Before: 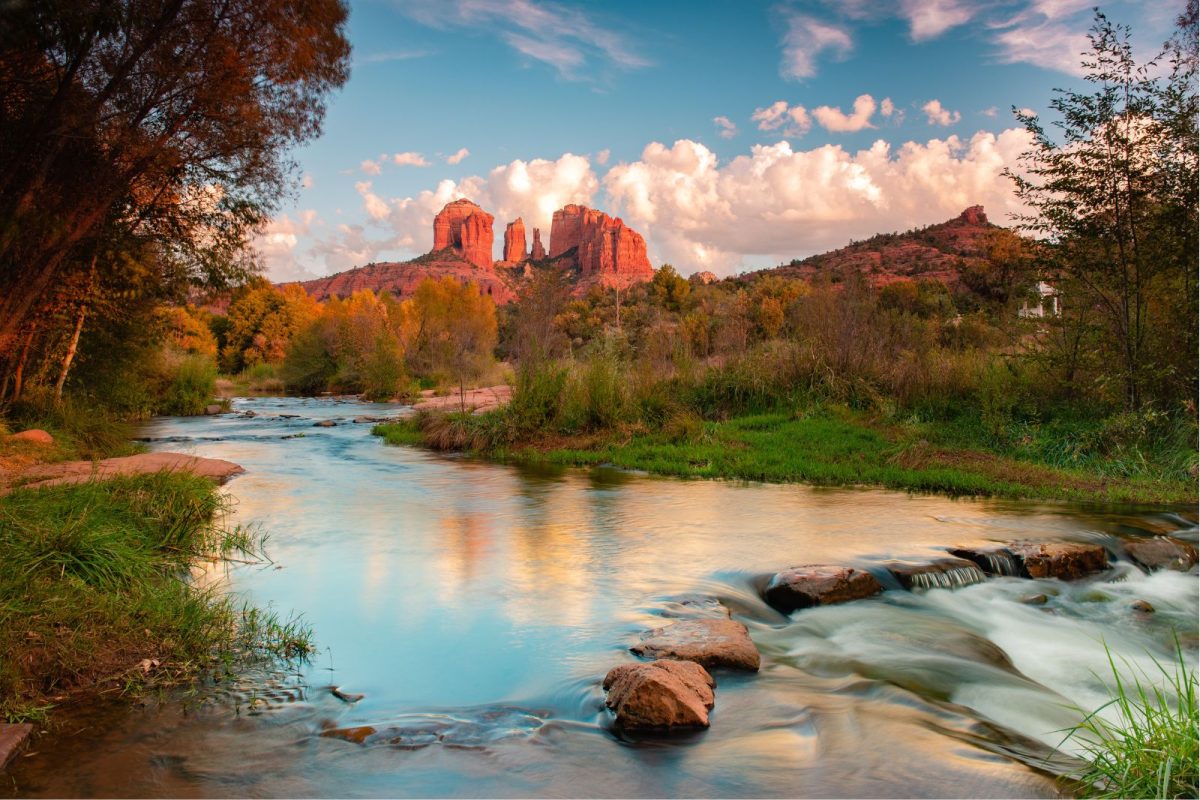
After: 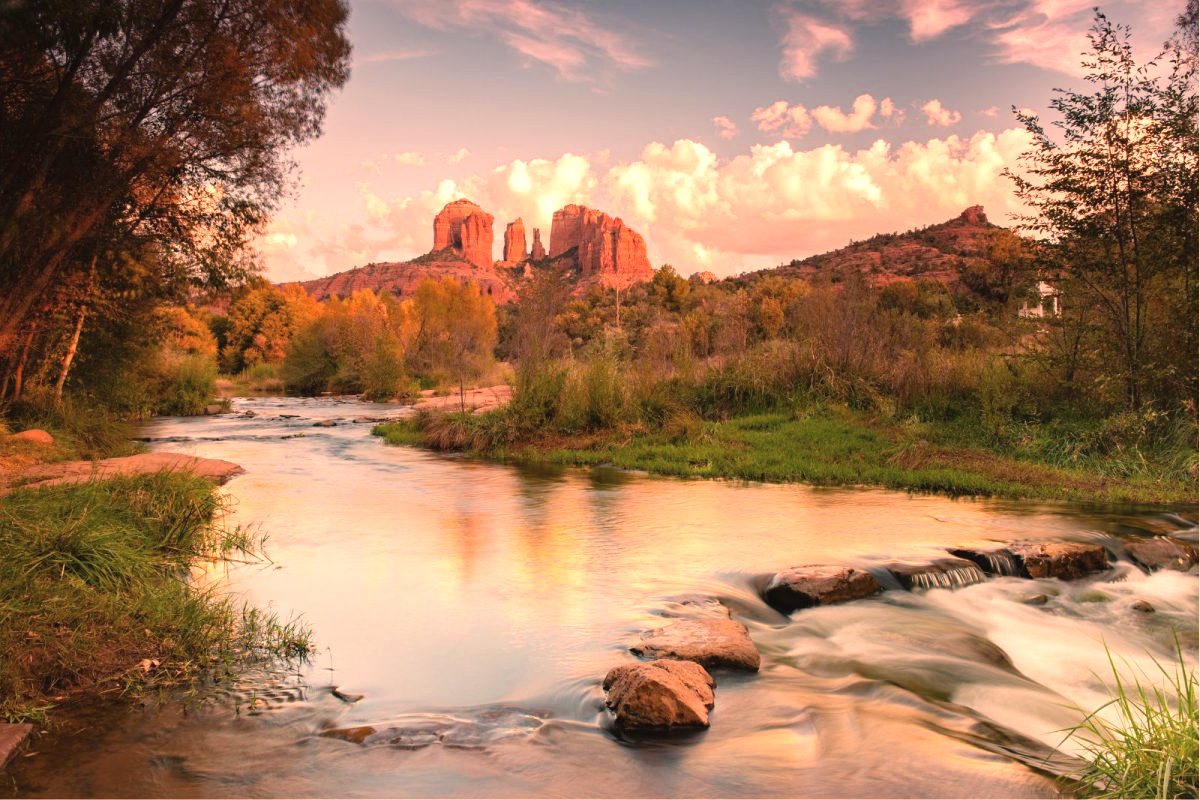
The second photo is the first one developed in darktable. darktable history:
exposure: black level correction -0.002, exposure 0.536 EV, compensate highlight preservation false
color correction: highlights a* 39.6, highlights b* 39.95, saturation 0.69
